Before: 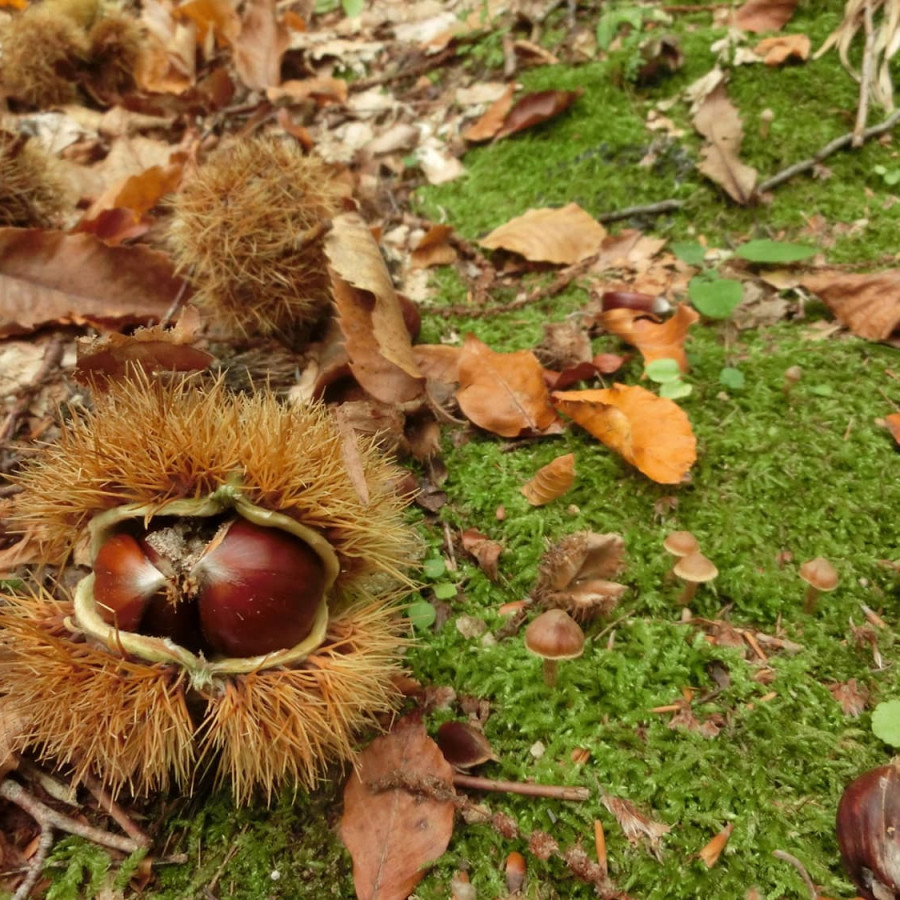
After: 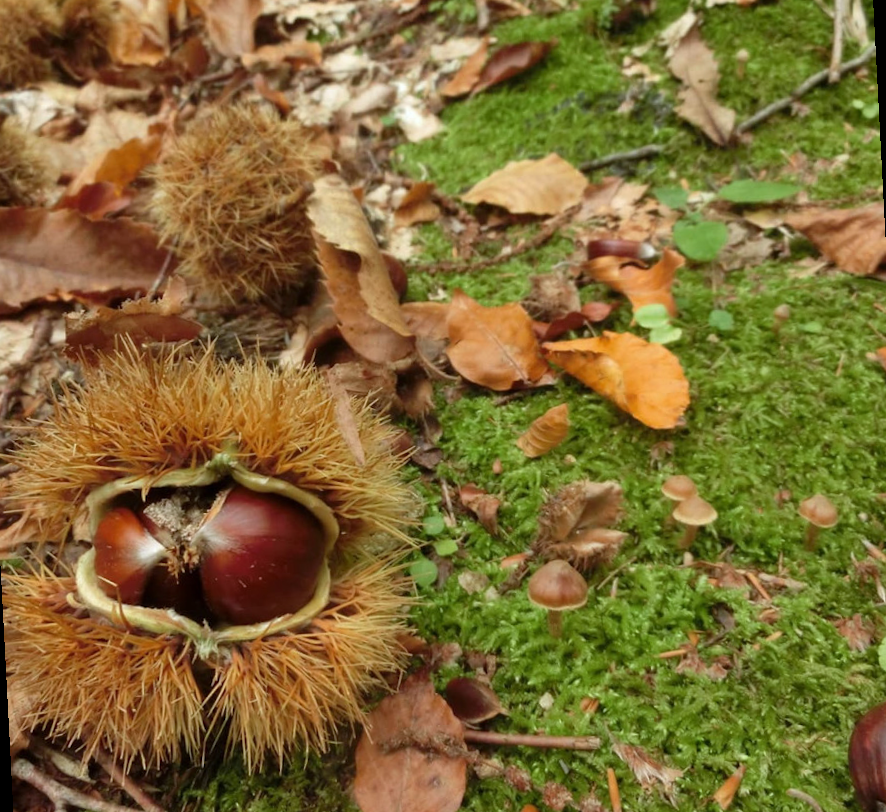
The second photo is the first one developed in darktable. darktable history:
rotate and perspective: rotation -3°, crop left 0.031, crop right 0.968, crop top 0.07, crop bottom 0.93
white balance: red 0.974, blue 1.044
tone equalizer: on, module defaults
